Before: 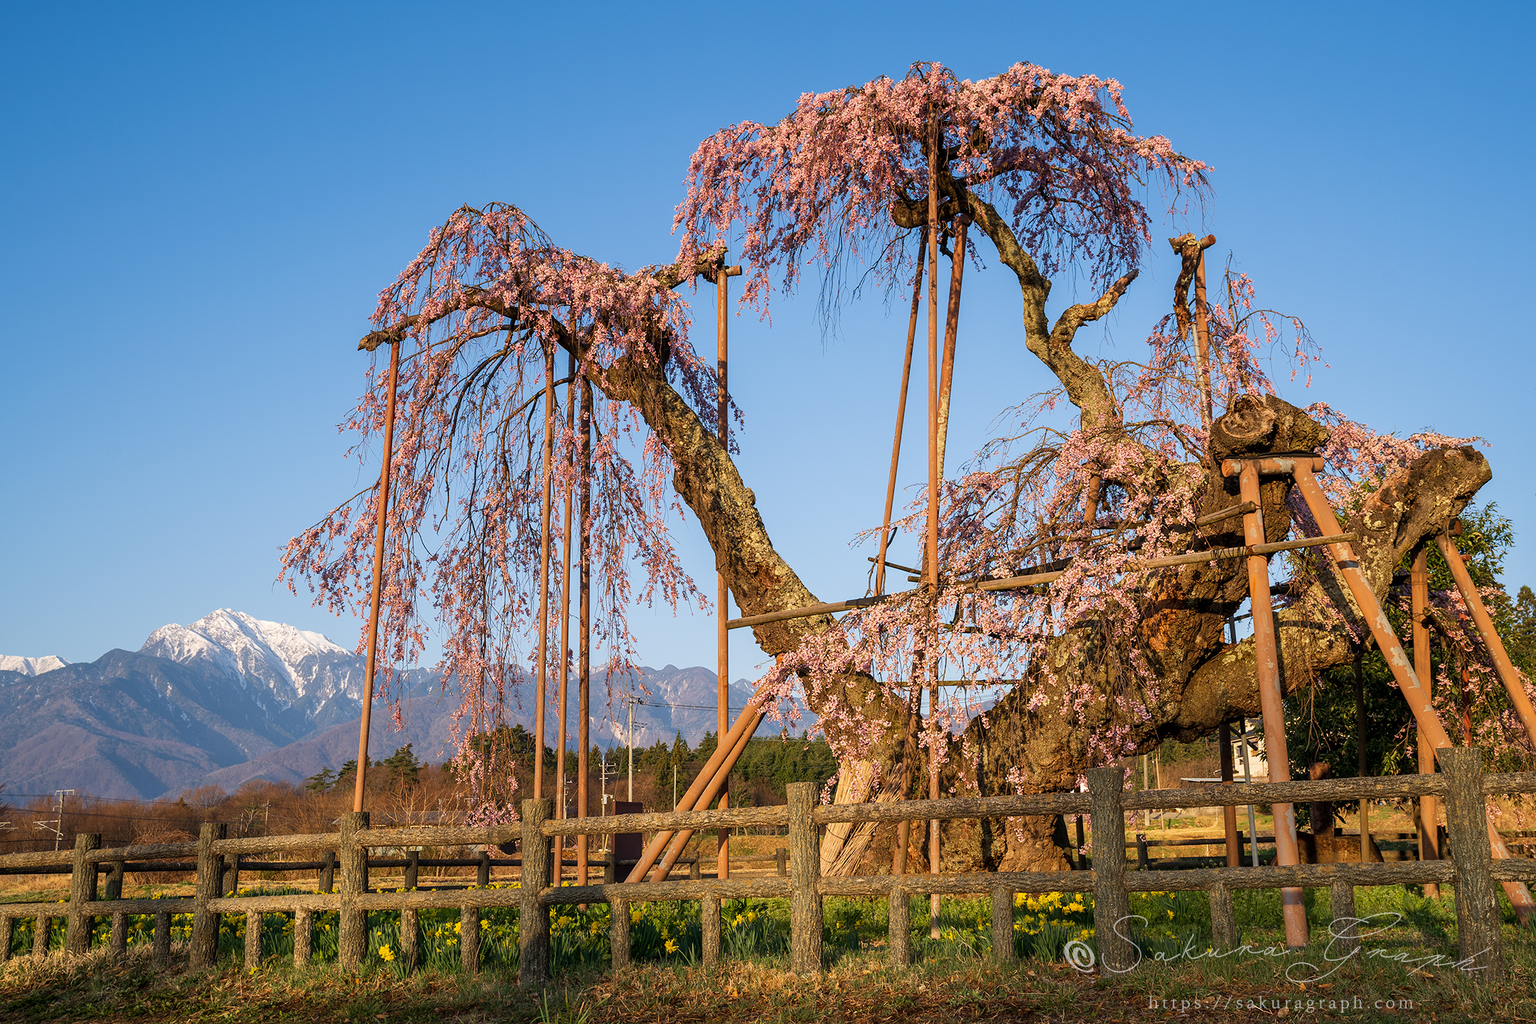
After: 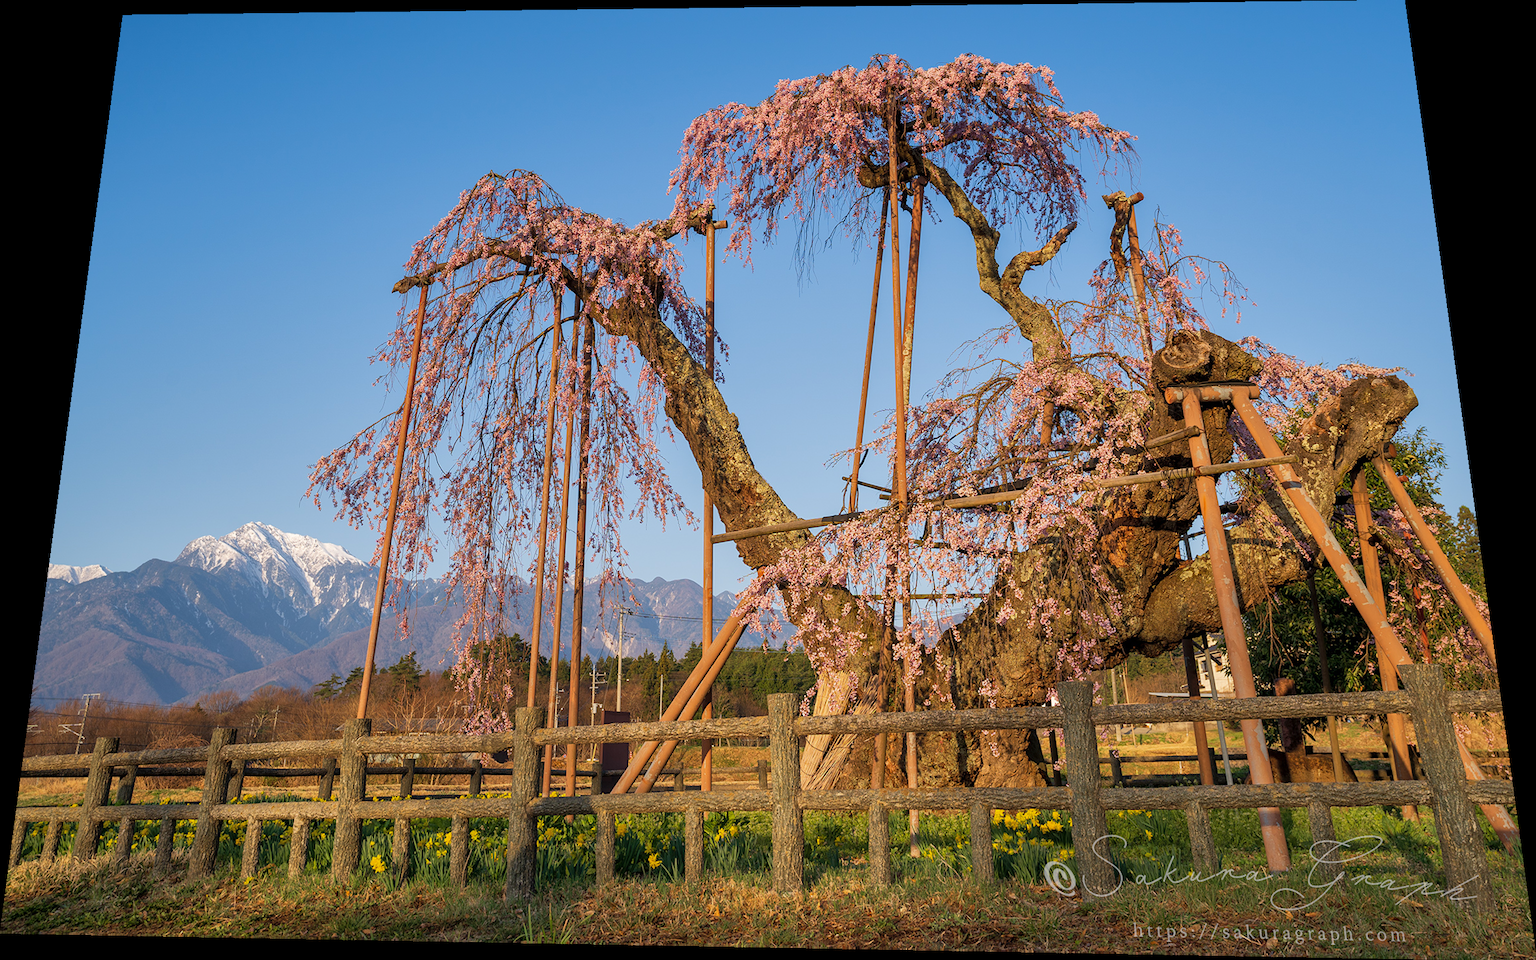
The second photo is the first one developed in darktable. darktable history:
rotate and perspective: rotation 0.128°, lens shift (vertical) -0.181, lens shift (horizontal) -0.044, shear 0.001, automatic cropping off
shadows and highlights: on, module defaults
